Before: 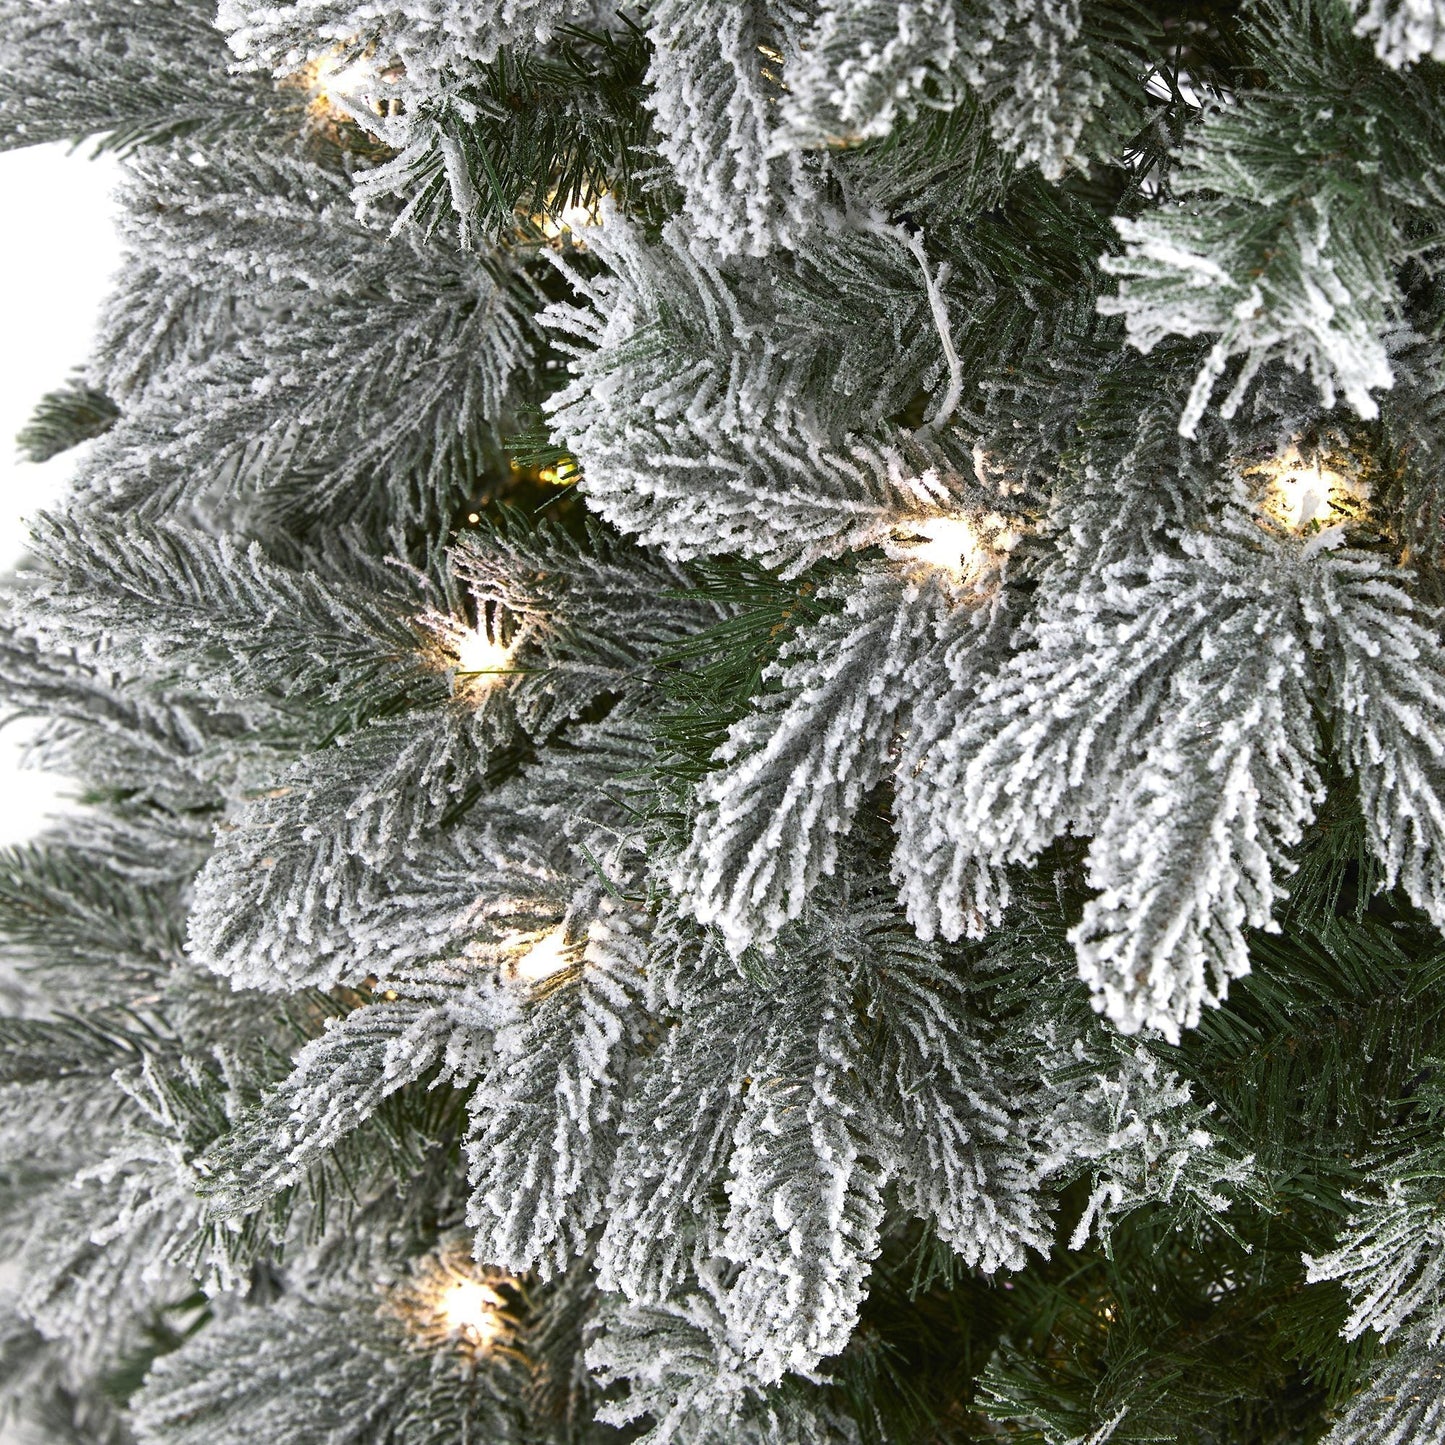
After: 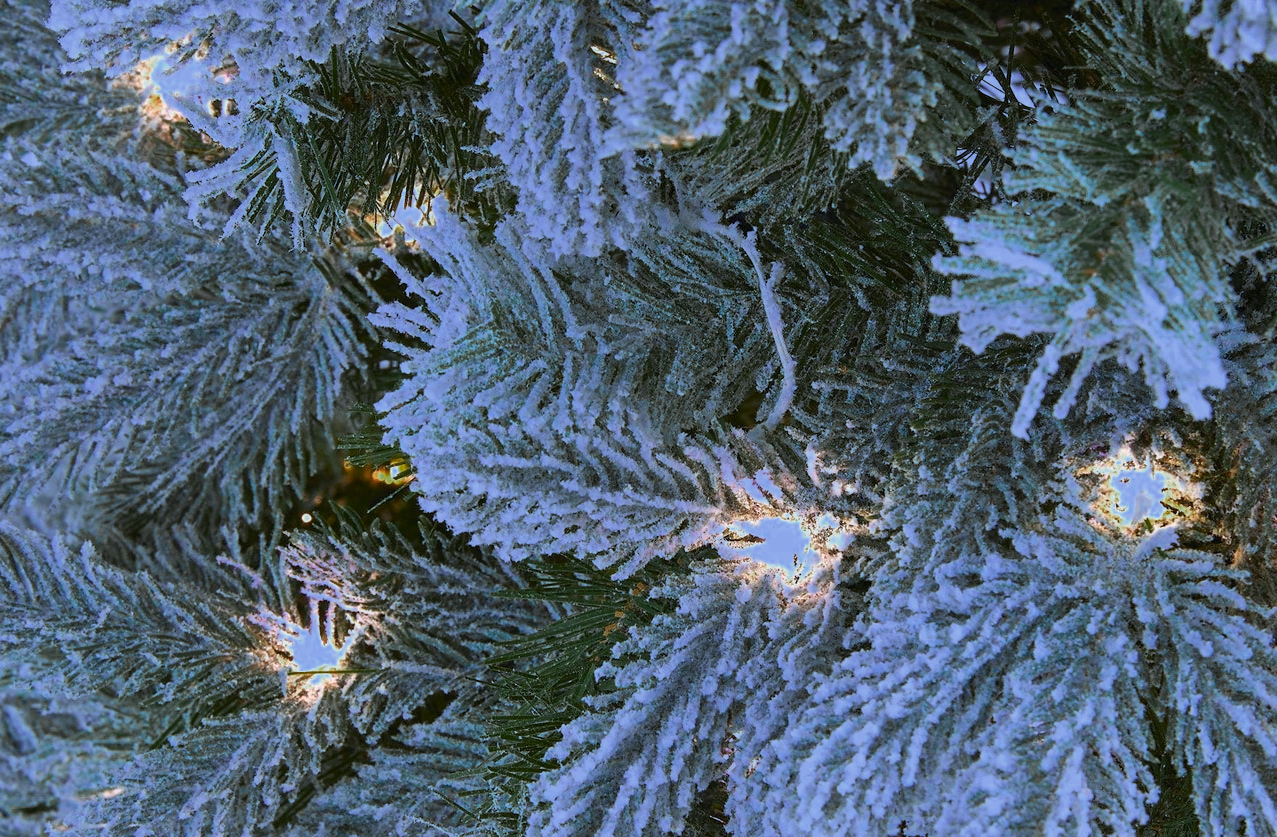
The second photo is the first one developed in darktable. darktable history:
crop and rotate: left 11.603%, bottom 42.072%
color correction: highlights a* -1.95, highlights b* -18.63
color zones: curves: ch0 [(0, 0.553) (0.123, 0.58) (0.23, 0.419) (0.468, 0.155) (0.605, 0.132) (0.723, 0.063) (0.833, 0.172) (0.921, 0.468)]; ch1 [(0.025, 0.645) (0.229, 0.584) (0.326, 0.551) (0.537, 0.446) (0.599, 0.911) (0.708, 1) (0.805, 0.944)]; ch2 [(0.086, 0.468) (0.254, 0.464) (0.638, 0.564) (0.702, 0.592) (0.768, 0.564)], mix 31.31%
